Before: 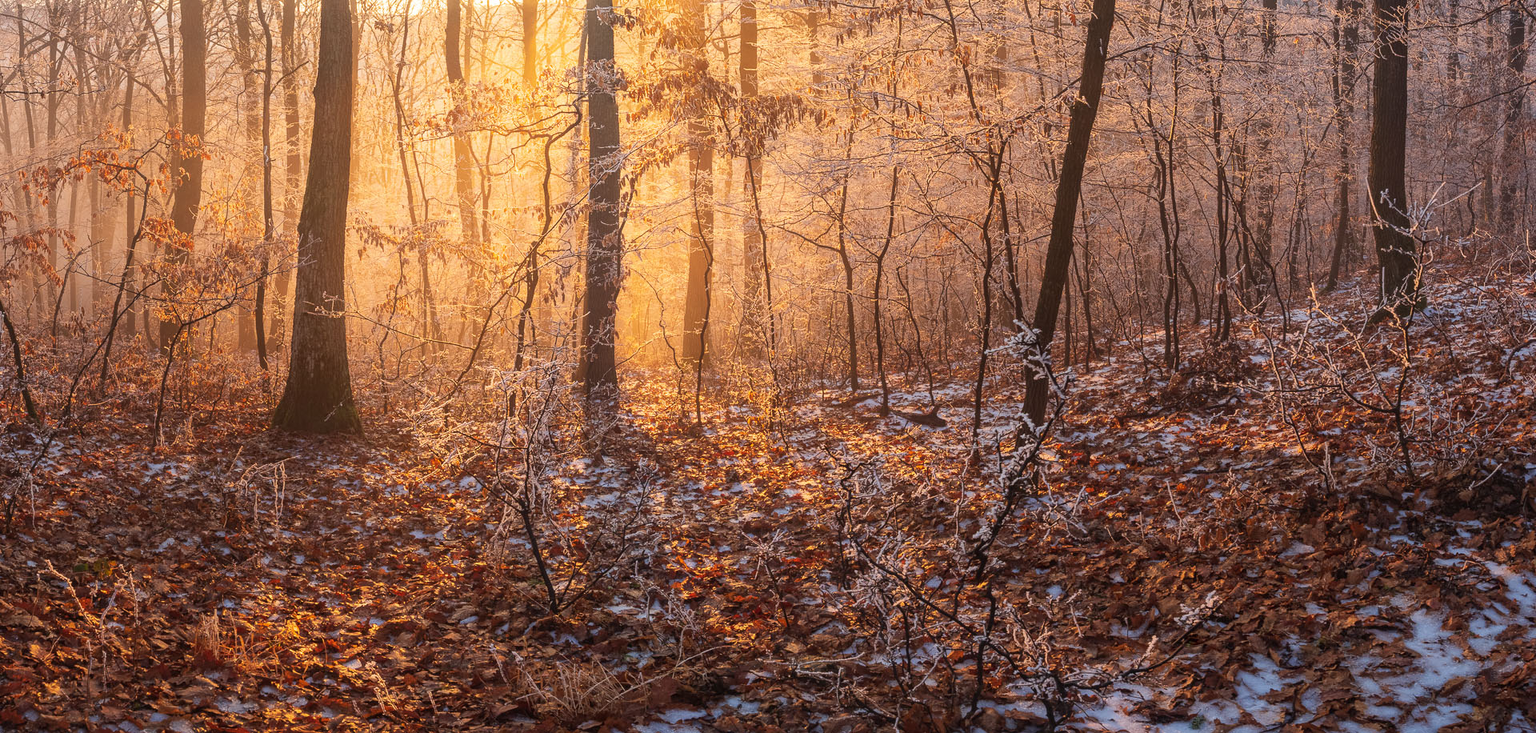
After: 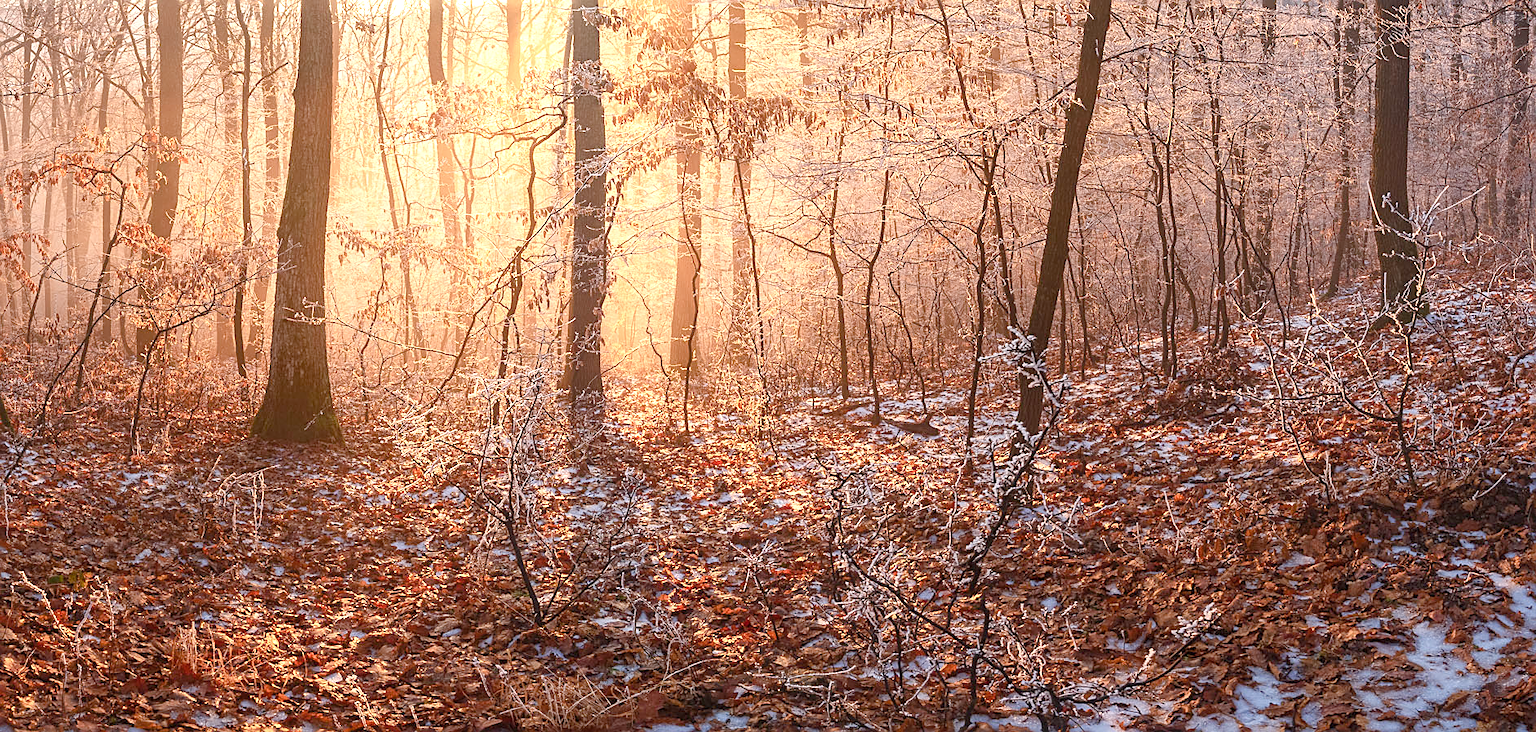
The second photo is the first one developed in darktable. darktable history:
tone equalizer: -7 EV 0.13 EV, smoothing diameter 25%, edges refinement/feathering 10, preserve details guided filter
crop: left 1.743%, right 0.268%, bottom 2.011%
sharpen: on, module defaults
color zones: curves: ch0 [(0.25, 0.5) (0.636, 0.25) (0.75, 0.5)]
exposure: exposure 0.766 EV, compensate highlight preservation false
color balance rgb: shadows lift › chroma 1%, shadows lift › hue 113°, highlights gain › chroma 0.2%, highlights gain › hue 333°, perceptual saturation grading › global saturation 20%, perceptual saturation grading › highlights -50%, perceptual saturation grading › shadows 25%, contrast -10%
contrast brightness saturation: saturation -0.05
